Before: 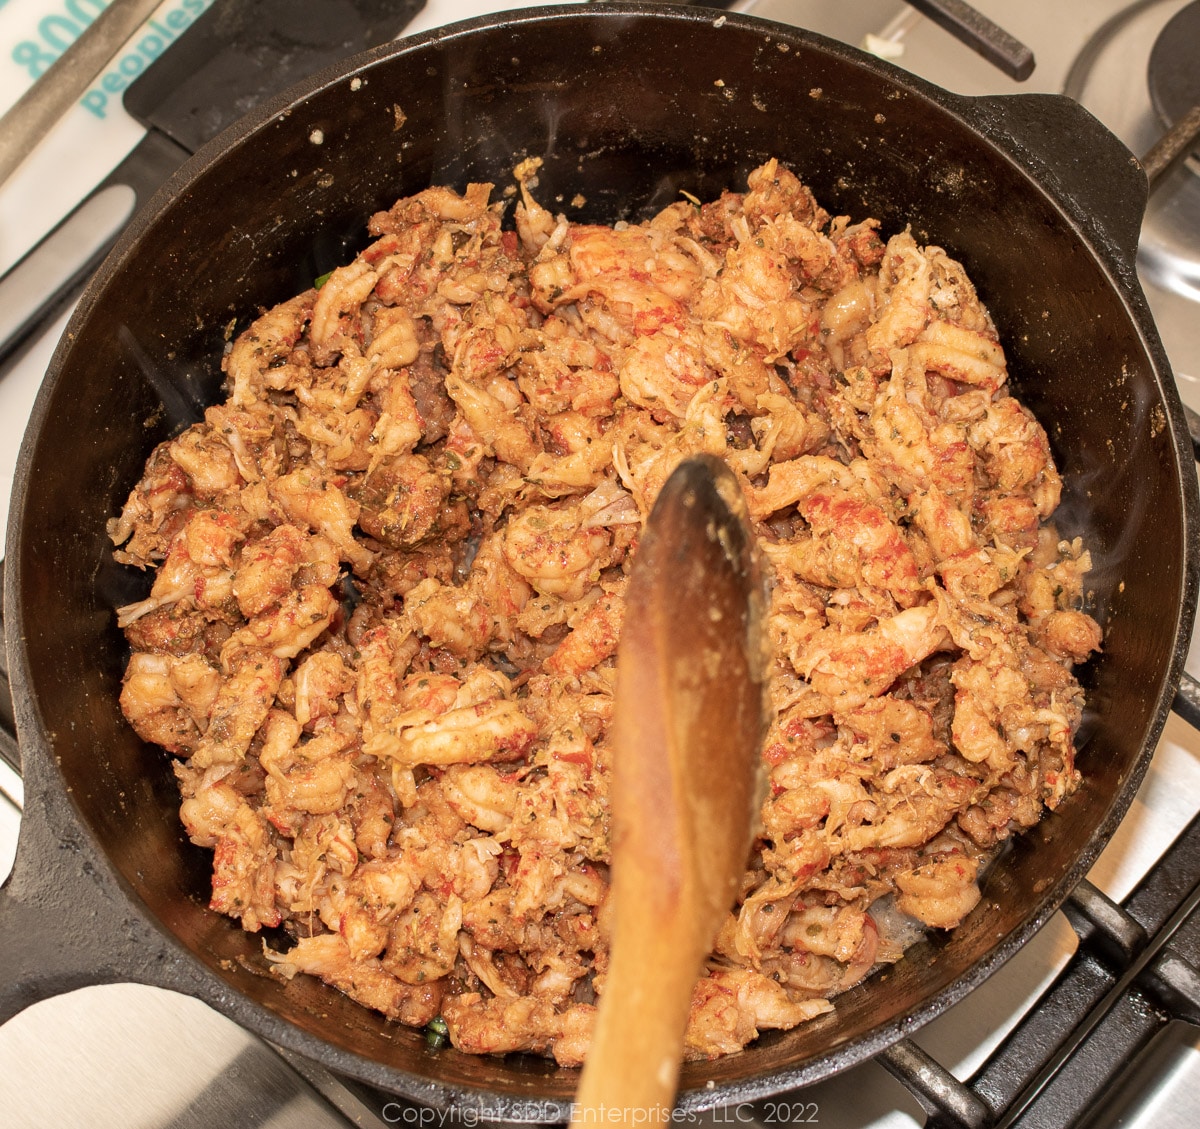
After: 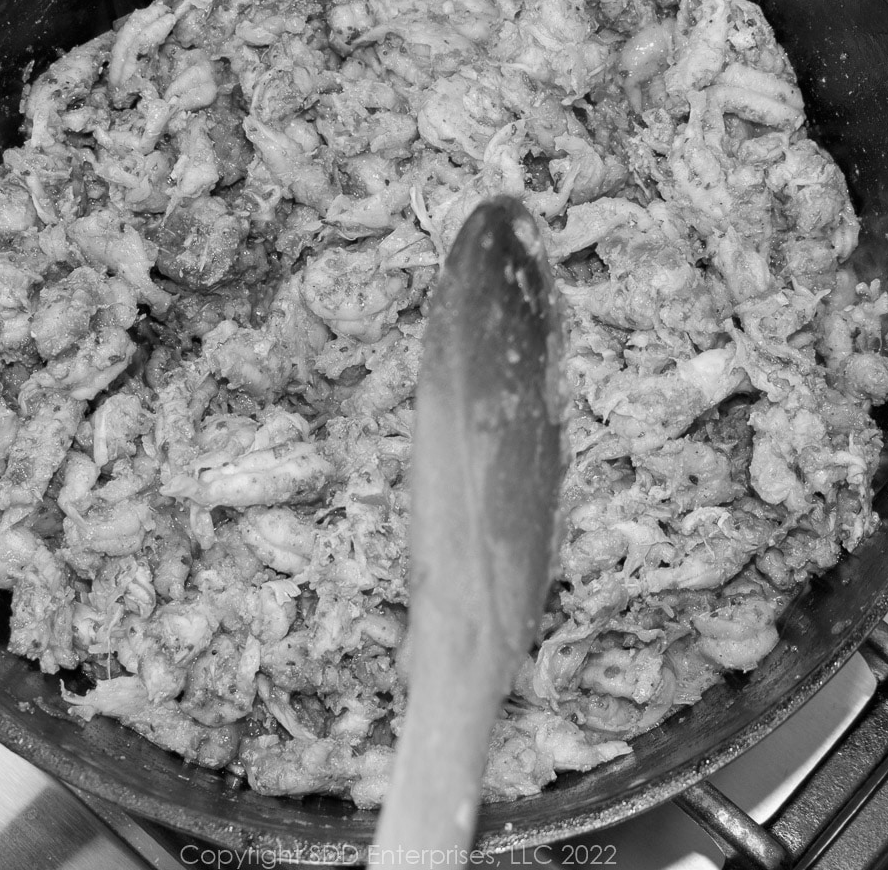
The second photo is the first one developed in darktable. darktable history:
crop: left 16.871%, top 22.857%, right 9.116%
monochrome: a -6.99, b 35.61, size 1.4
